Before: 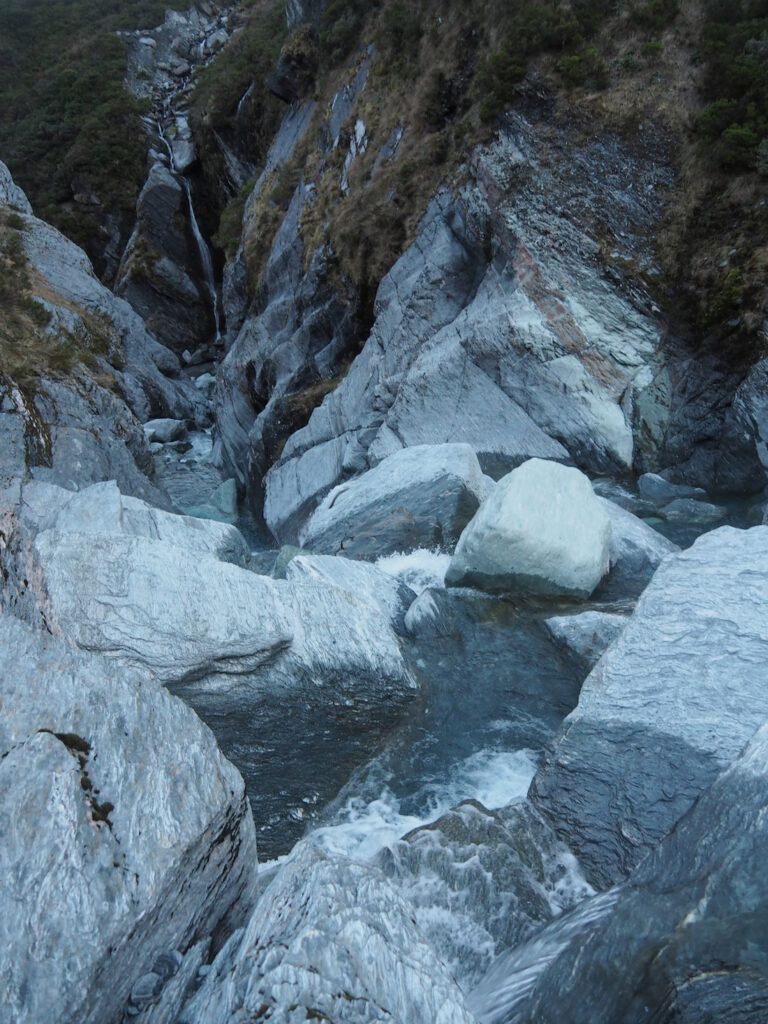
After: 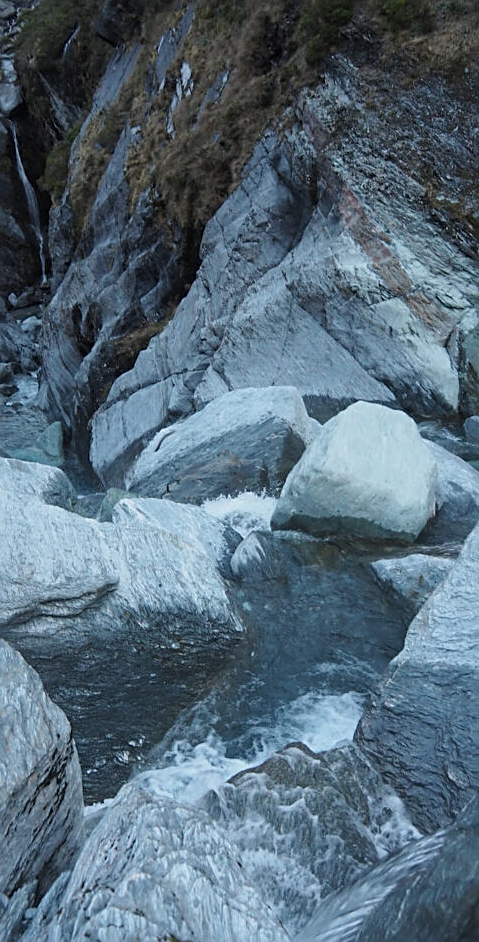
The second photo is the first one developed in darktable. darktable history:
sharpen: amount 0.499
crop and rotate: left 22.759%, top 5.632%, right 14.833%, bottom 2.328%
